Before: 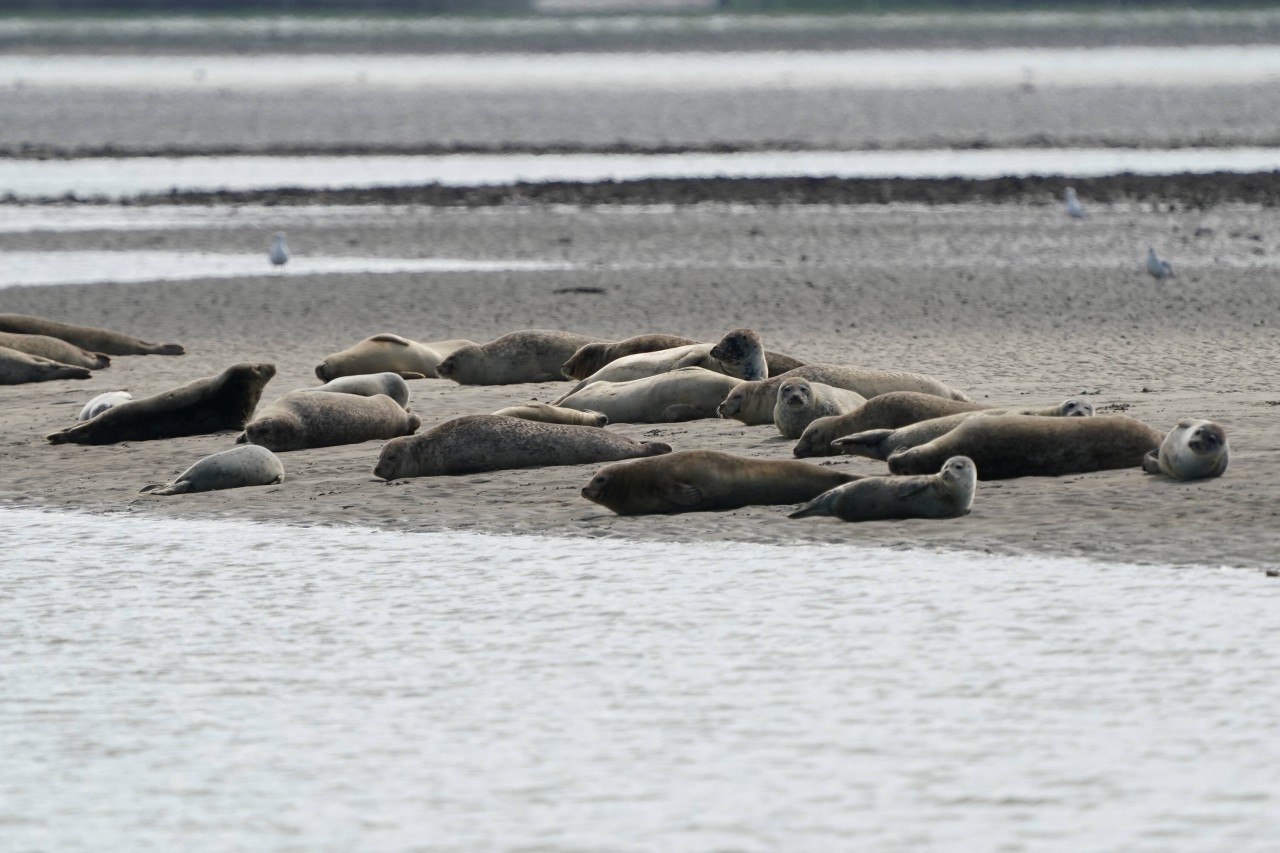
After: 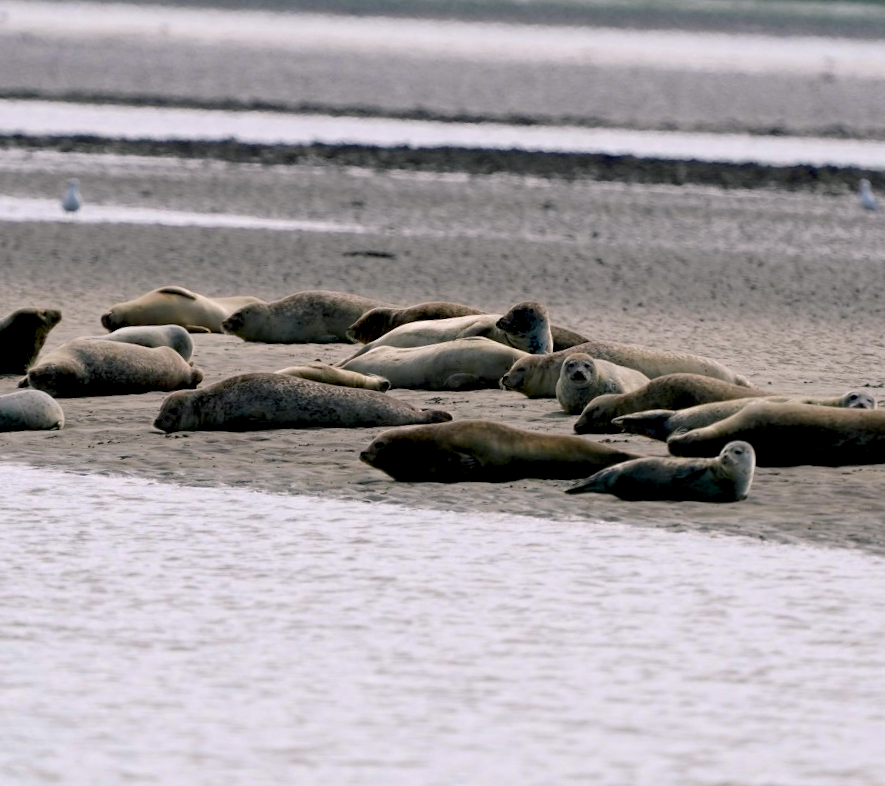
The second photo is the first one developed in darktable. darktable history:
rotate and perspective: crop left 0, crop top 0
exposure: black level correction 0.012, compensate highlight preservation false
white balance: emerald 1
crop and rotate: angle -3.27°, left 14.277%, top 0.028%, right 10.766%, bottom 0.028%
color balance rgb: shadows lift › chroma 2%, shadows lift › hue 217.2°, power › chroma 0.25%, power › hue 60°, highlights gain › chroma 1.5%, highlights gain › hue 309.6°, global offset › luminance -0.5%, perceptual saturation grading › global saturation 15%, global vibrance 20%
